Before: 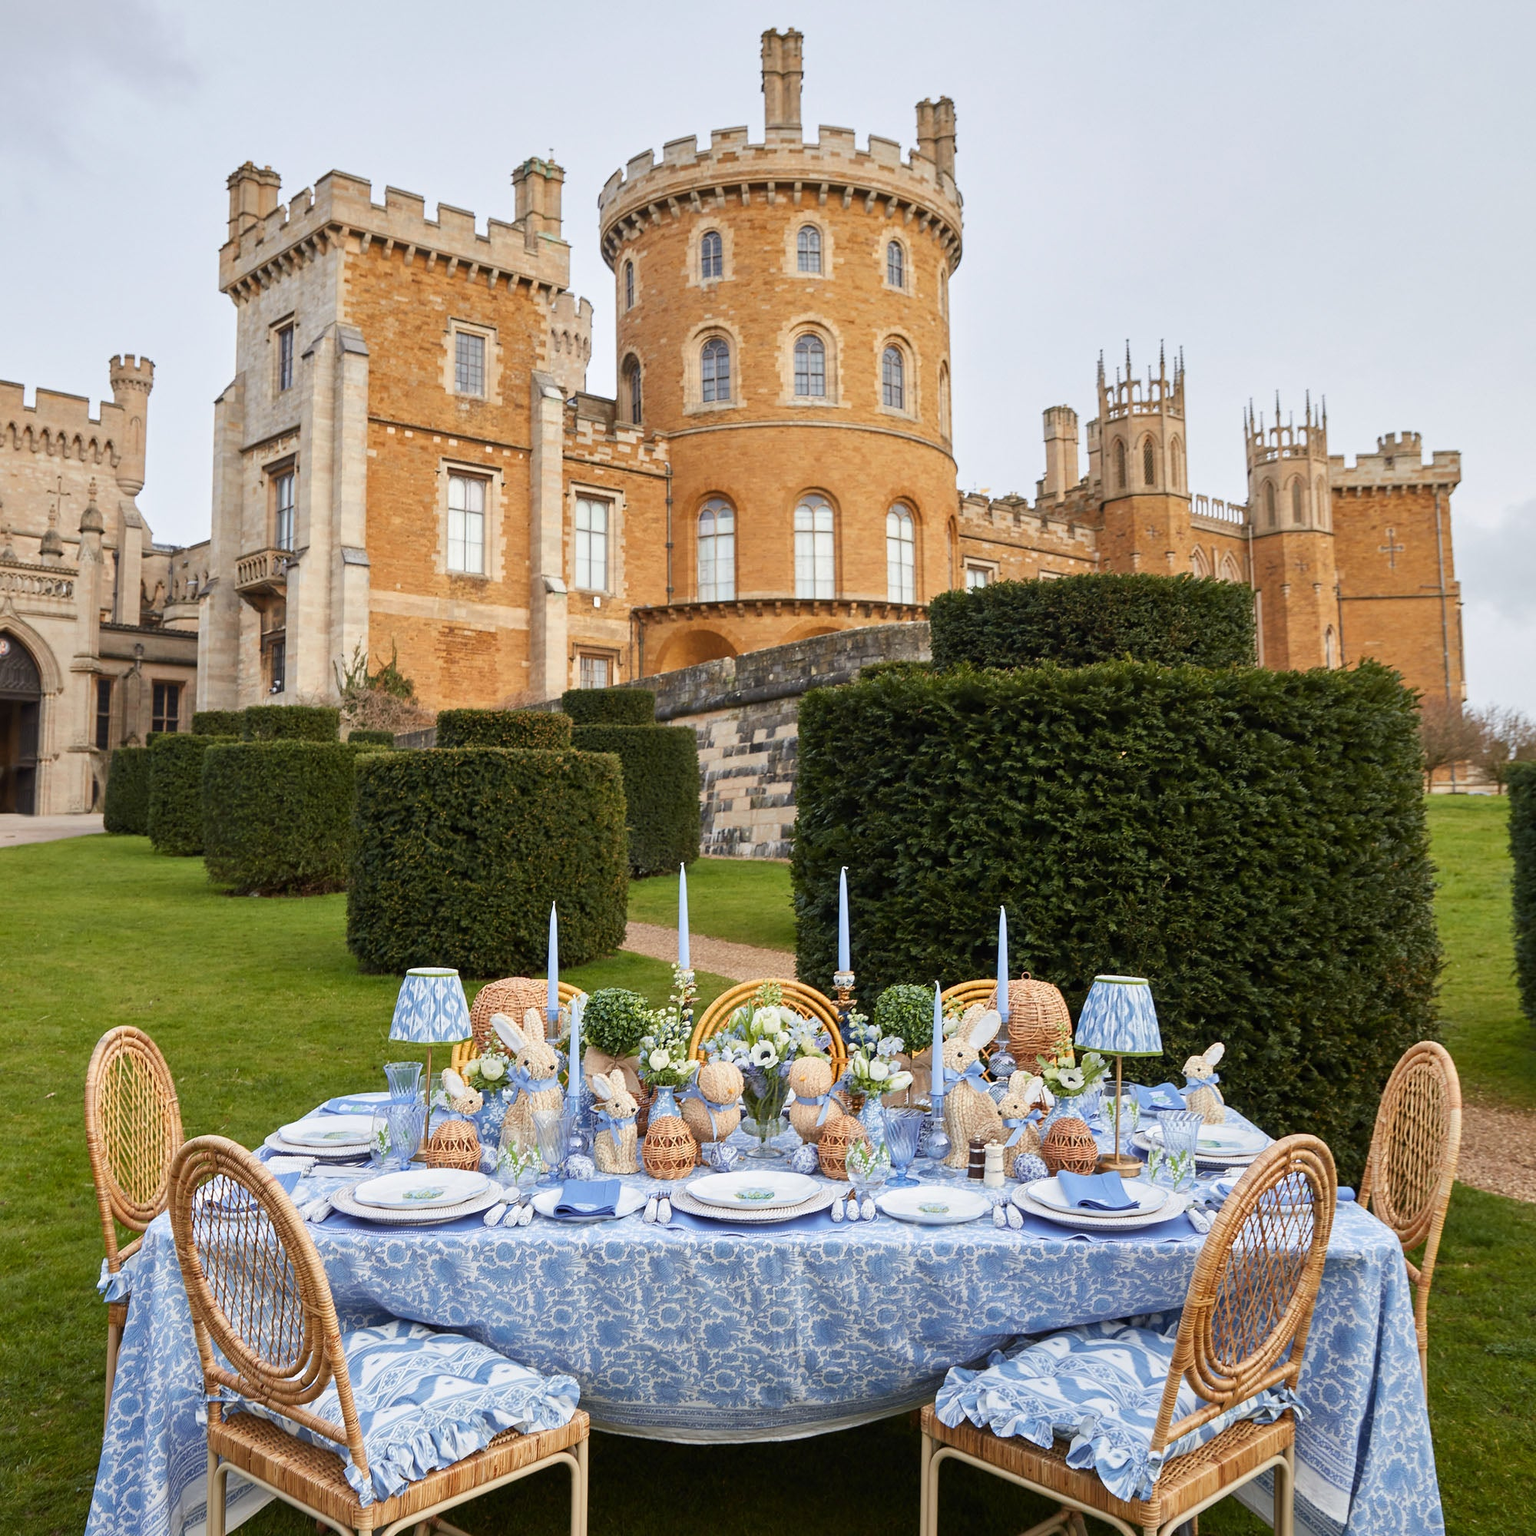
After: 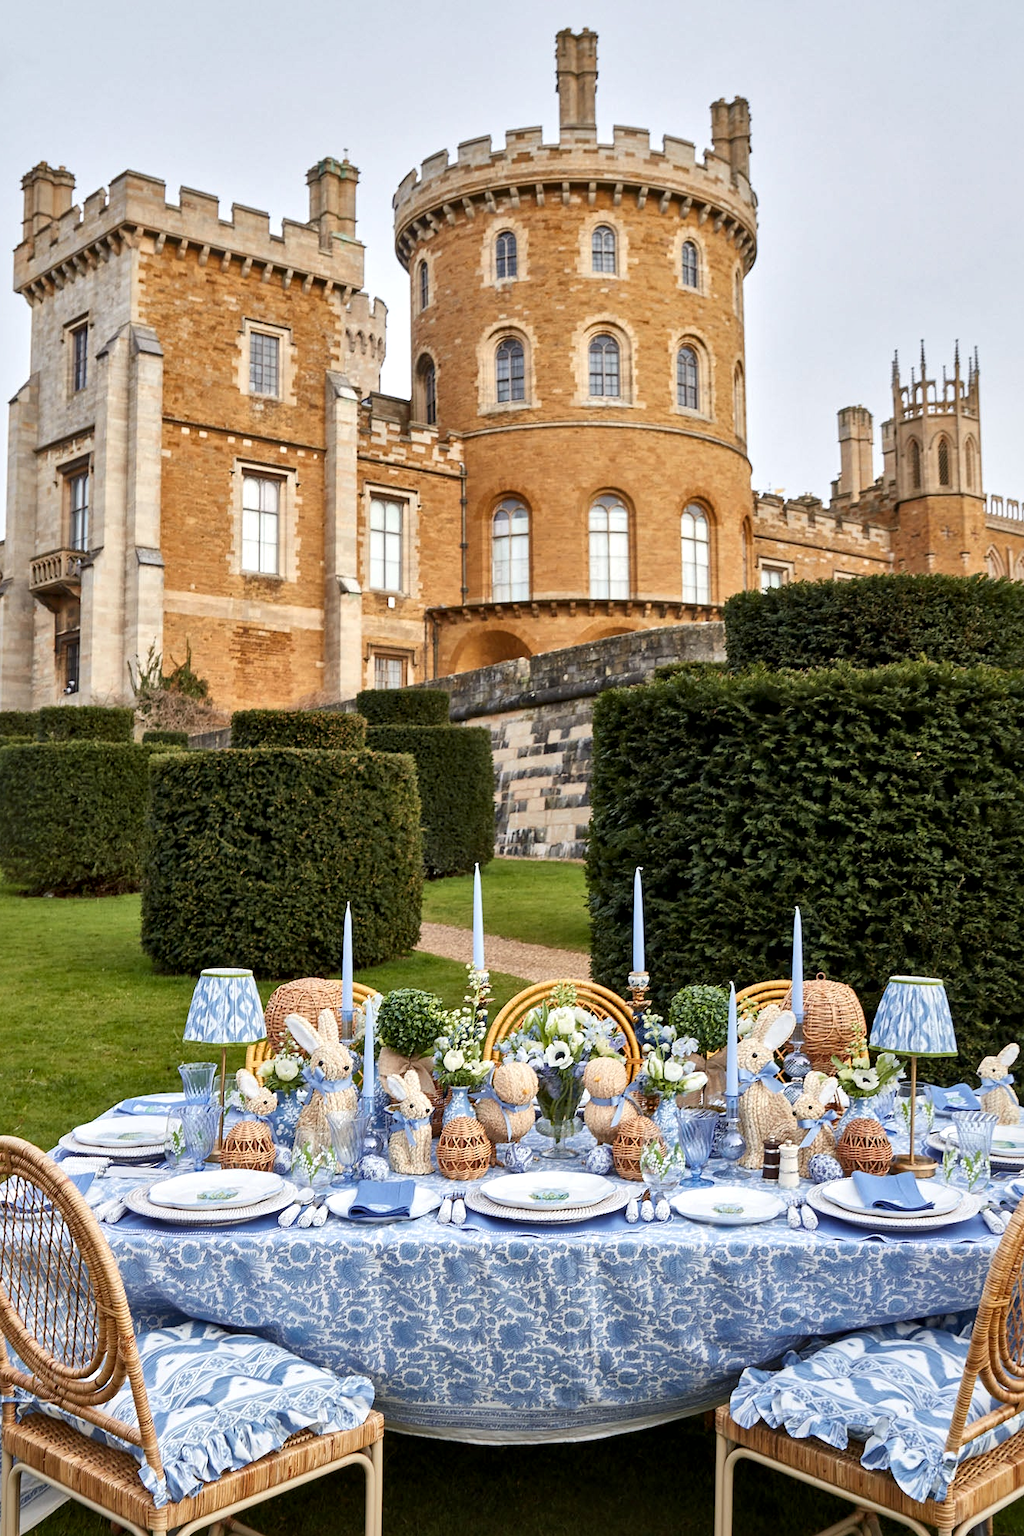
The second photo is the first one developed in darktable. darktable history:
crop and rotate: left 13.409%, right 19.924%
local contrast: mode bilateral grid, contrast 50, coarseness 50, detail 150%, midtone range 0.2
